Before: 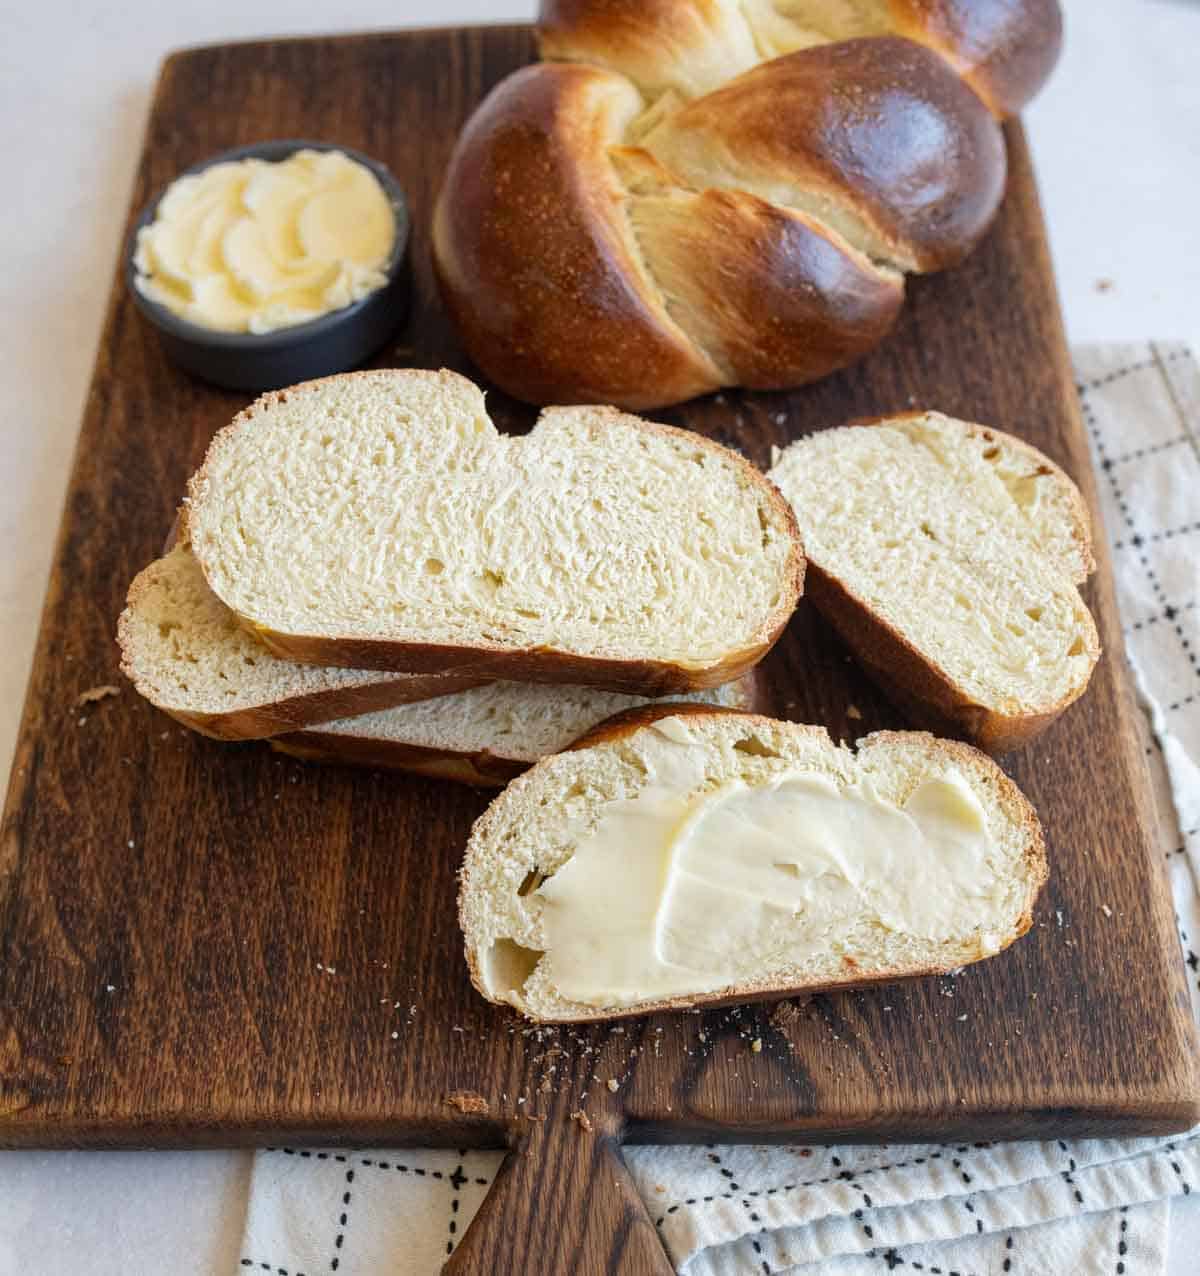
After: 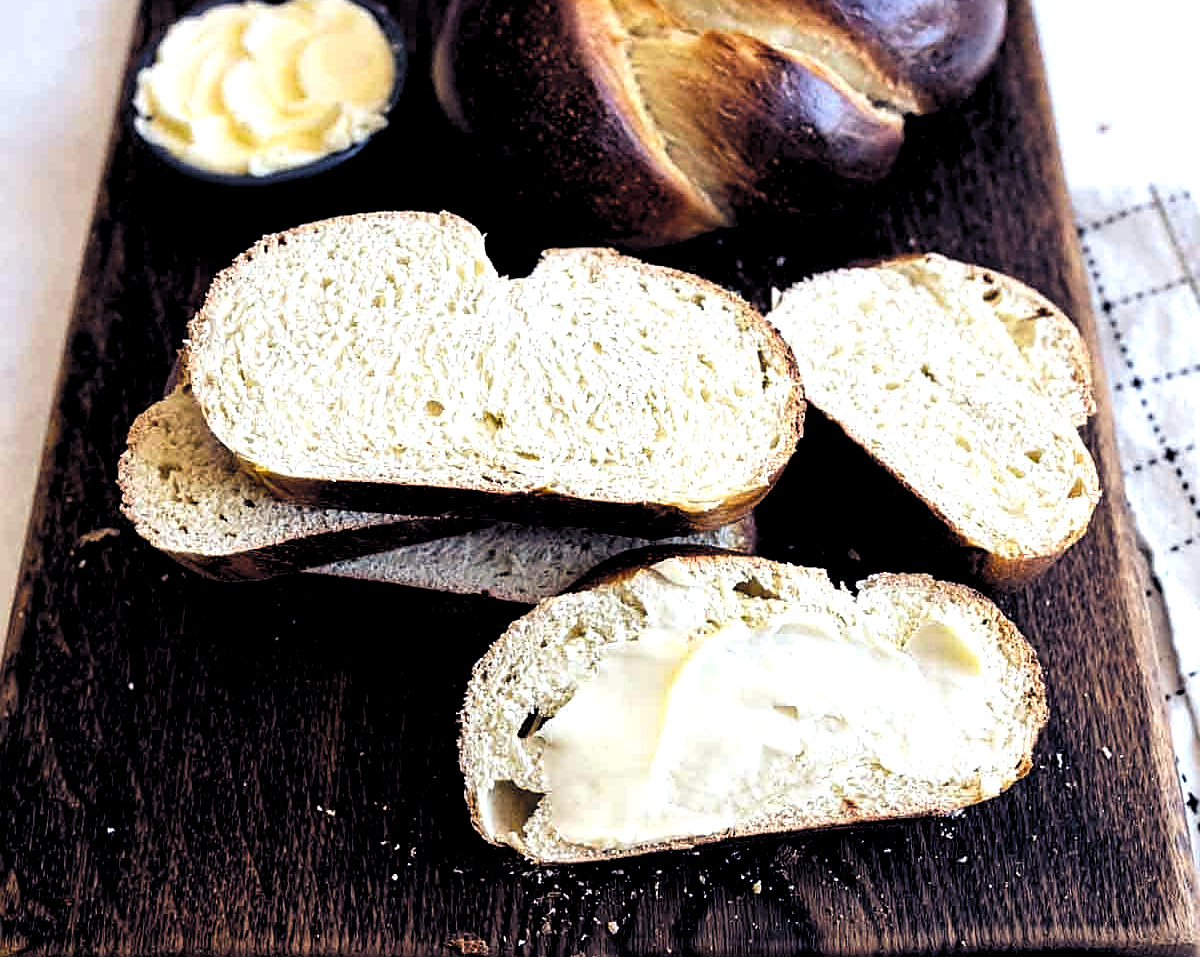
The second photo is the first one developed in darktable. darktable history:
crop and rotate: top 12.5%, bottom 12.5%
levels: levels [0.182, 0.542, 0.902]
color balance rgb: shadows lift › luminance -41.13%, shadows lift › chroma 14.13%, shadows lift › hue 260°, power › luminance -3.76%, power › chroma 0.56%, power › hue 40.37°, highlights gain › luminance 16.81%, highlights gain › chroma 2.94%, highlights gain › hue 260°, global offset › luminance -0.29%, global offset › chroma 0.31%, global offset › hue 260°, perceptual saturation grading › global saturation 20%, perceptual saturation grading › highlights -13.92%, perceptual saturation grading › shadows 50%
sharpen: amount 0.55
